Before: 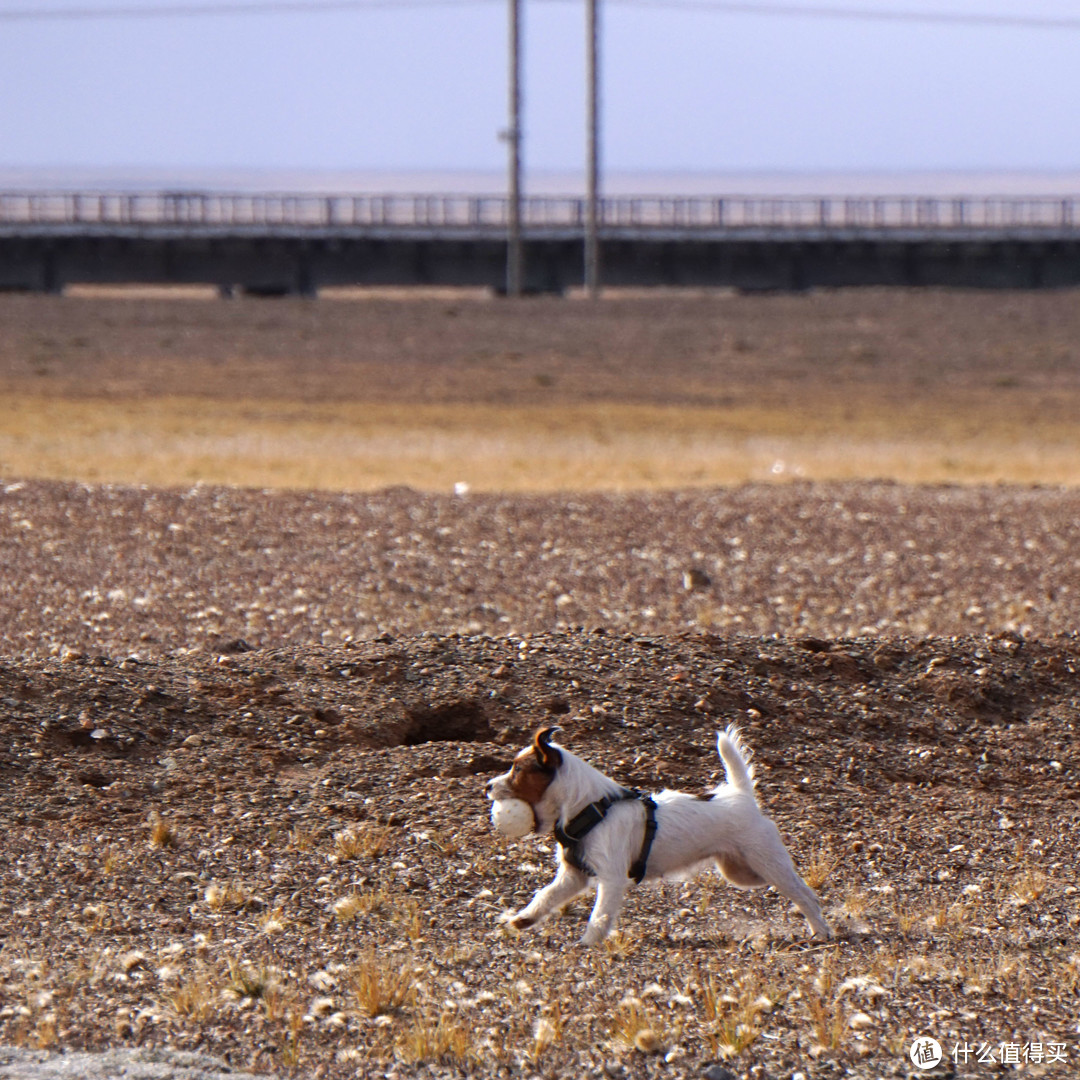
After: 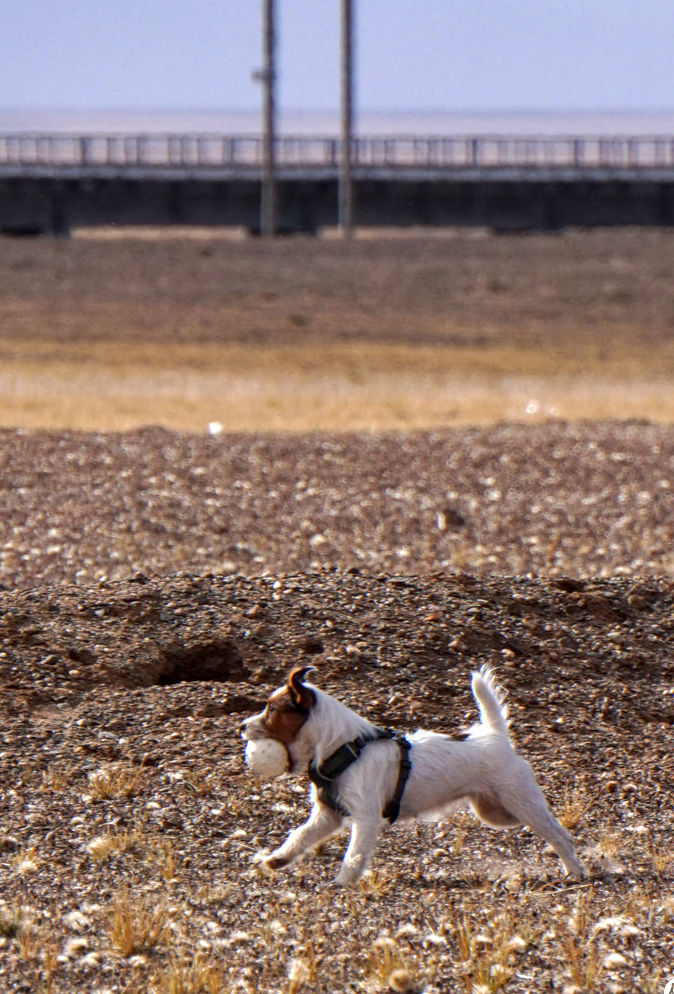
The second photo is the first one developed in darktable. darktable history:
crop and rotate: left 22.825%, top 5.626%, right 14.719%, bottom 2.28%
local contrast: on, module defaults
shadows and highlights: low approximation 0.01, soften with gaussian
